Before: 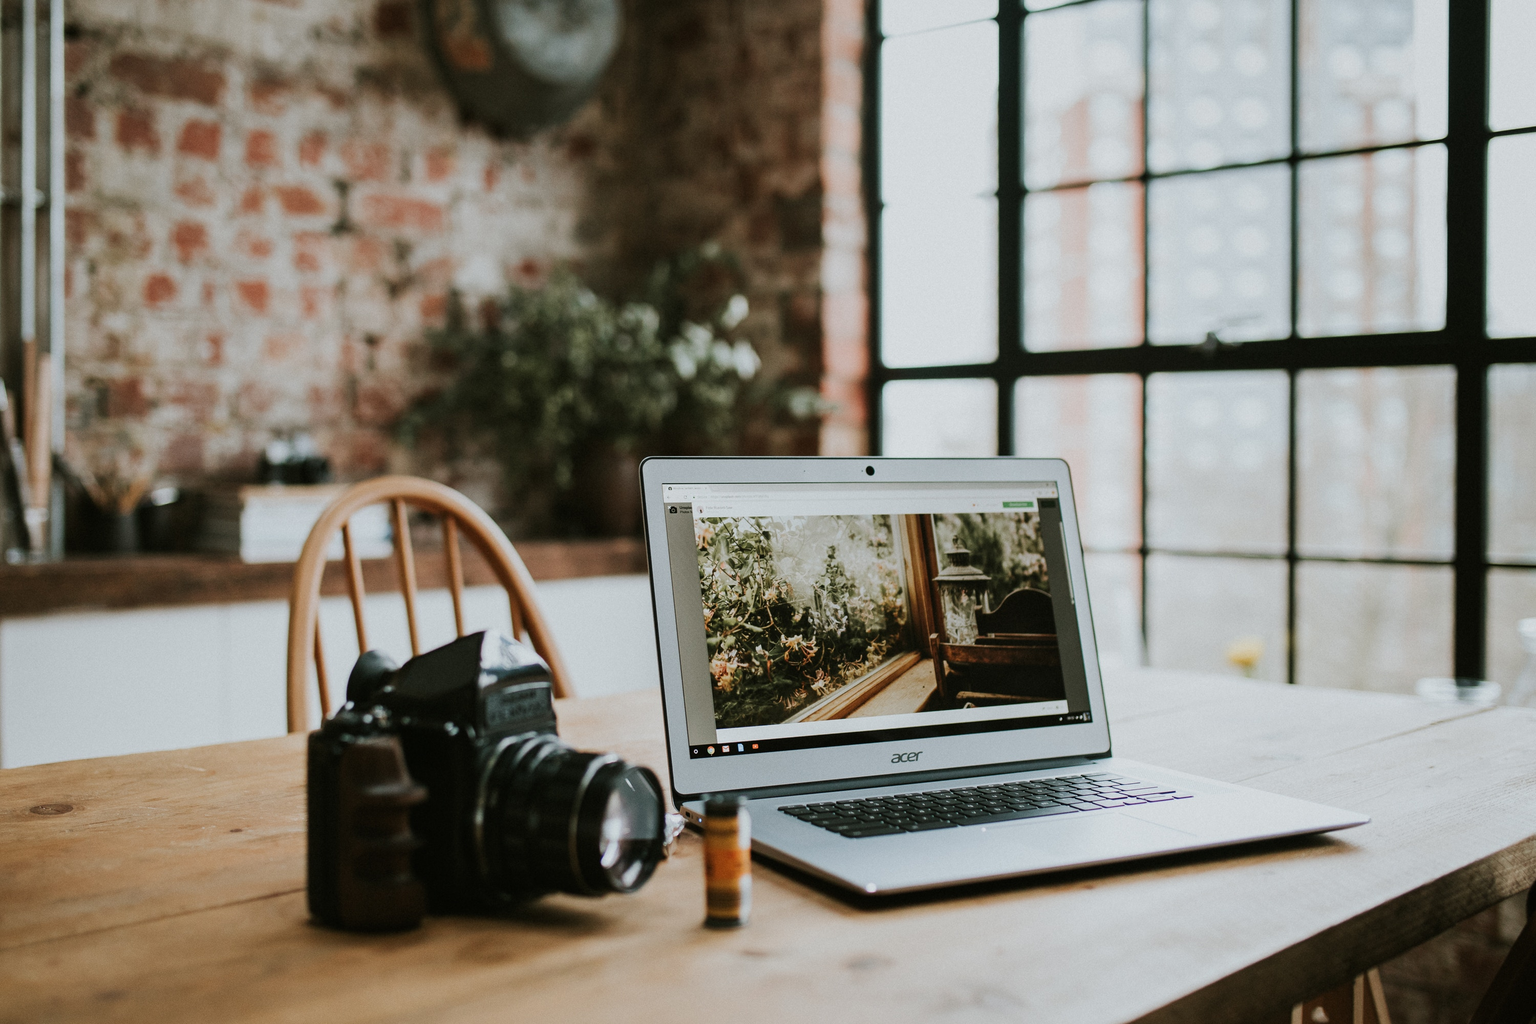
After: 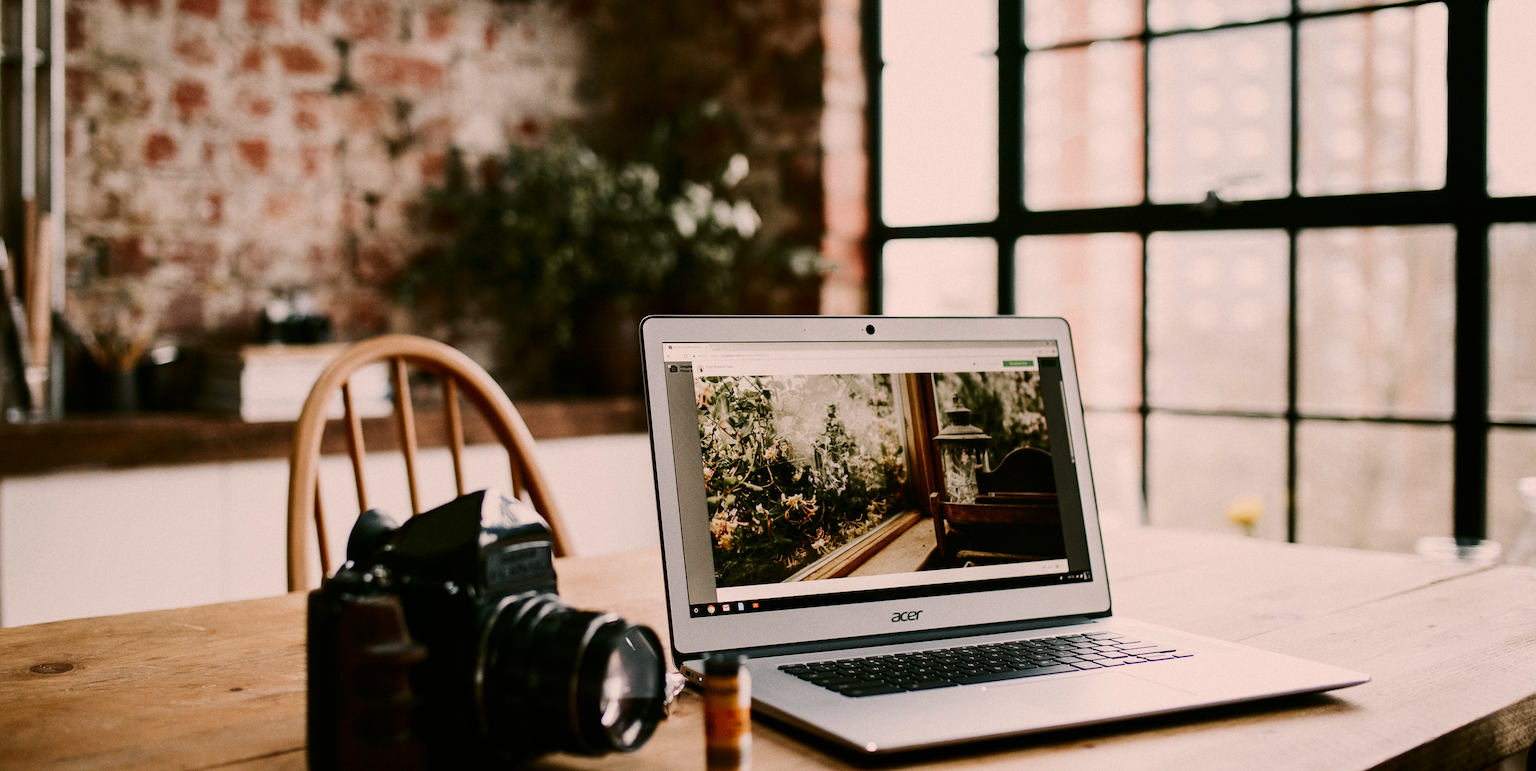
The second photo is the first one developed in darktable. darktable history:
crop: top 13.814%, bottom 10.788%
color correction: highlights a* 11.89, highlights b* 12.01
contrast brightness saturation: contrast 0.203, brightness -0.102, saturation 0.095
